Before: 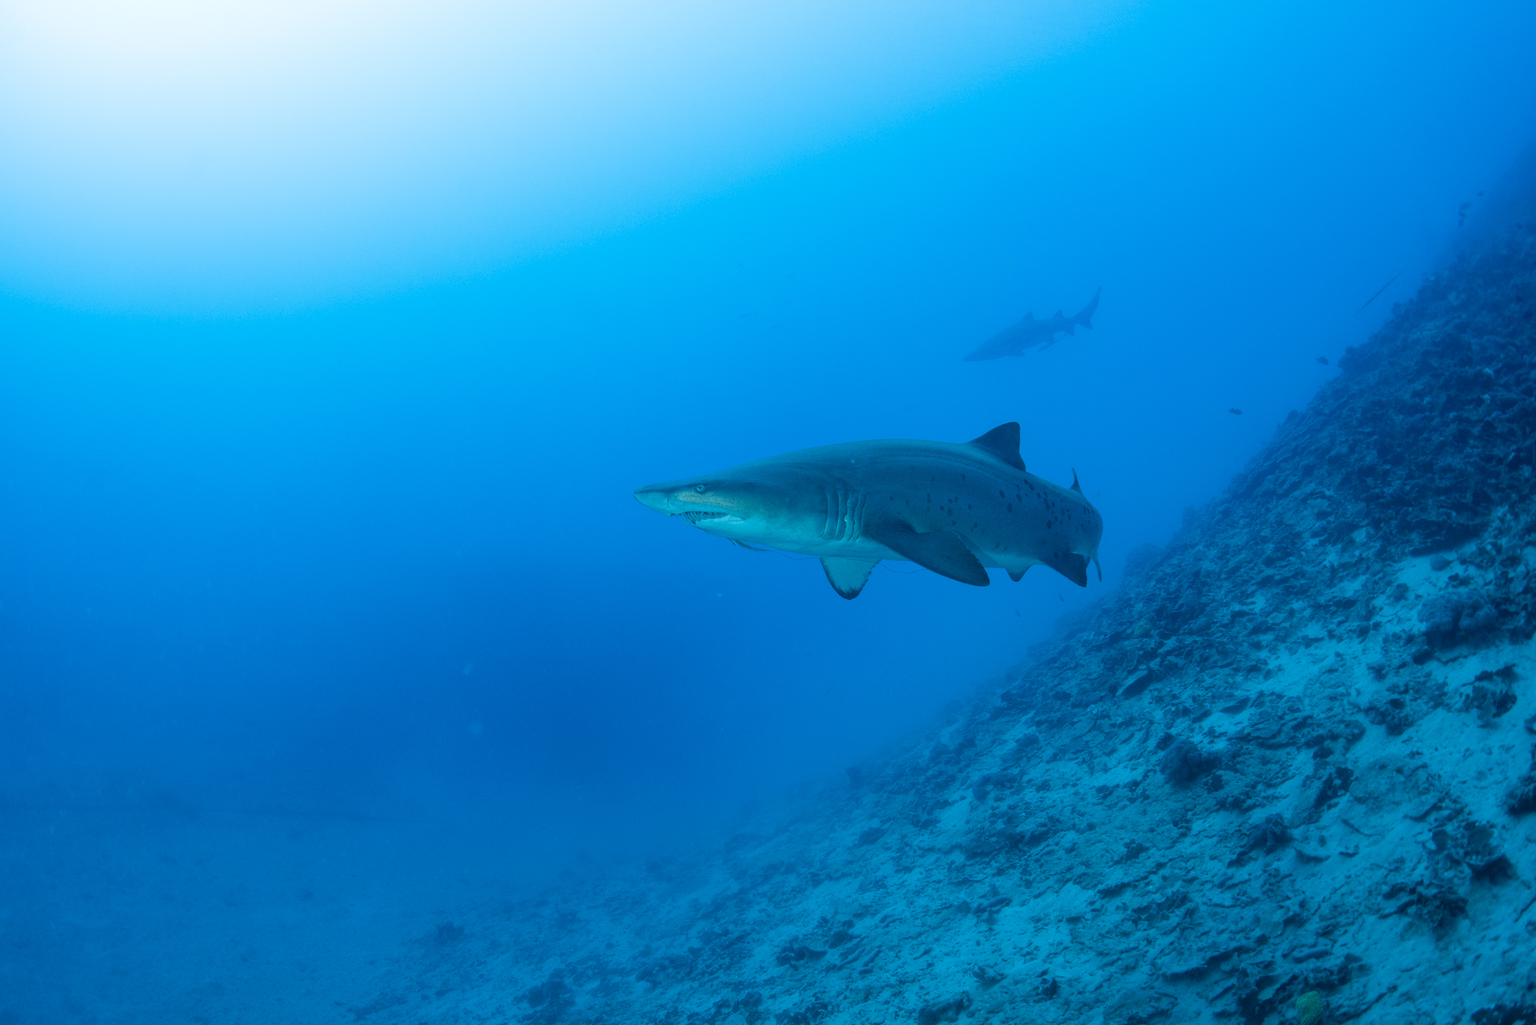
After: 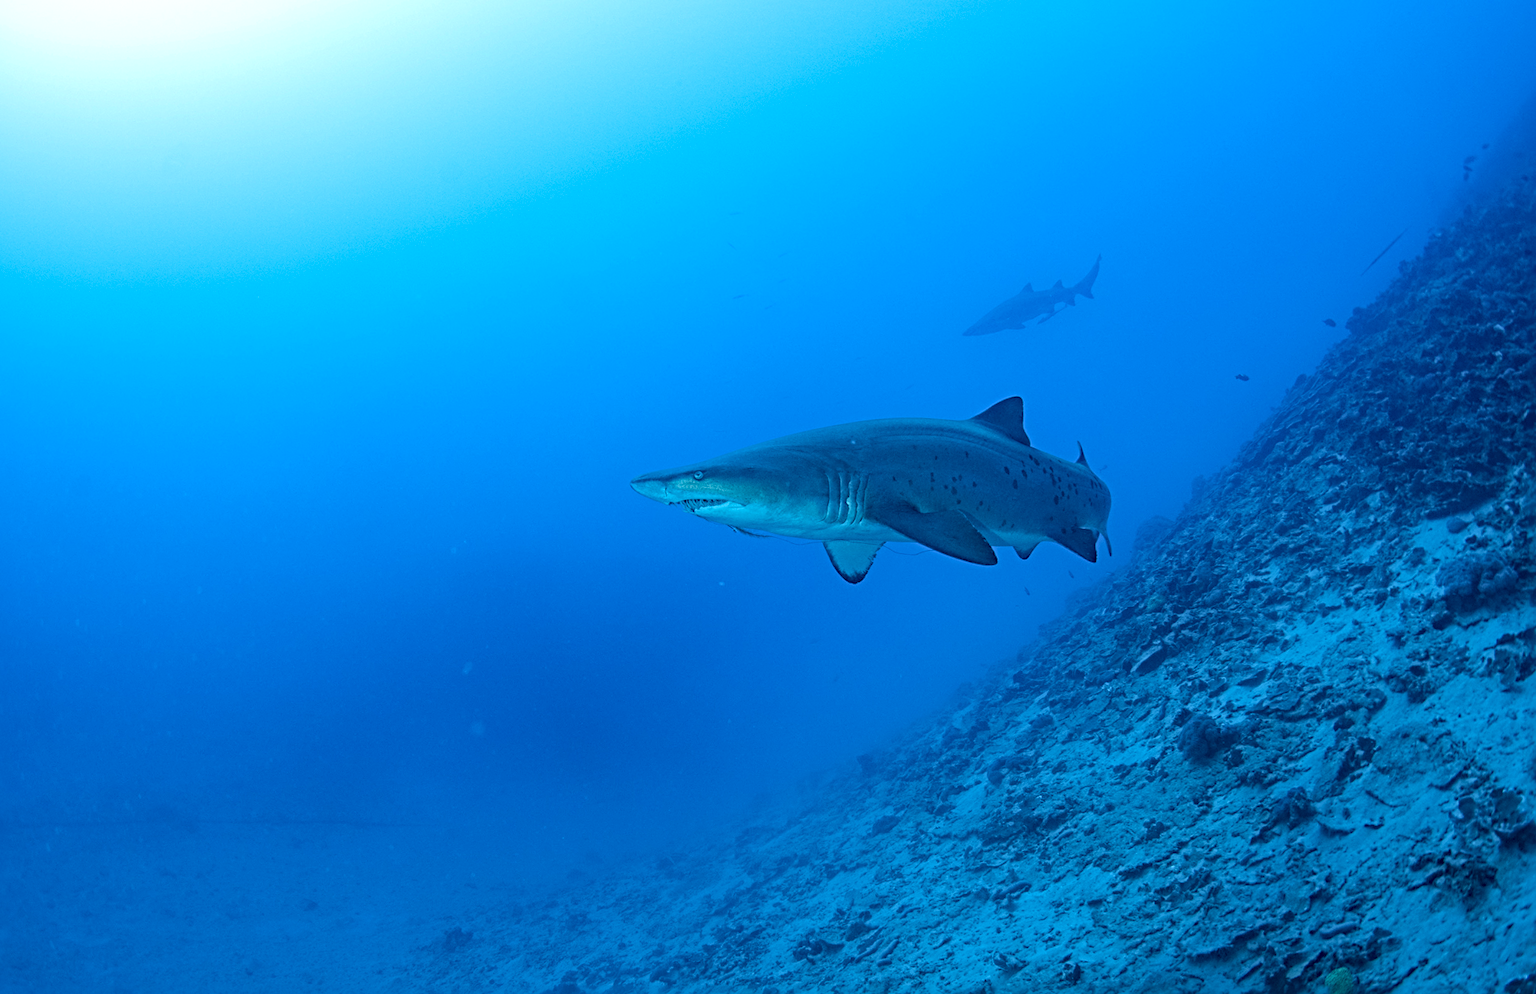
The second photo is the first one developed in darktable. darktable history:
haze removal: strength 0.5, distance 0.43, compatibility mode true, adaptive false
exposure: exposure 0.3 EV, compensate highlight preservation false
rotate and perspective: rotation -2°, crop left 0.022, crop right 0.978, crop top 0.049, crop bottom 0.951
color calibration: illuminant as shot in camera, x 0.369, y 0.376, temperature 4328.46 K, gamut compression 3
sharpen: radius 4.883
